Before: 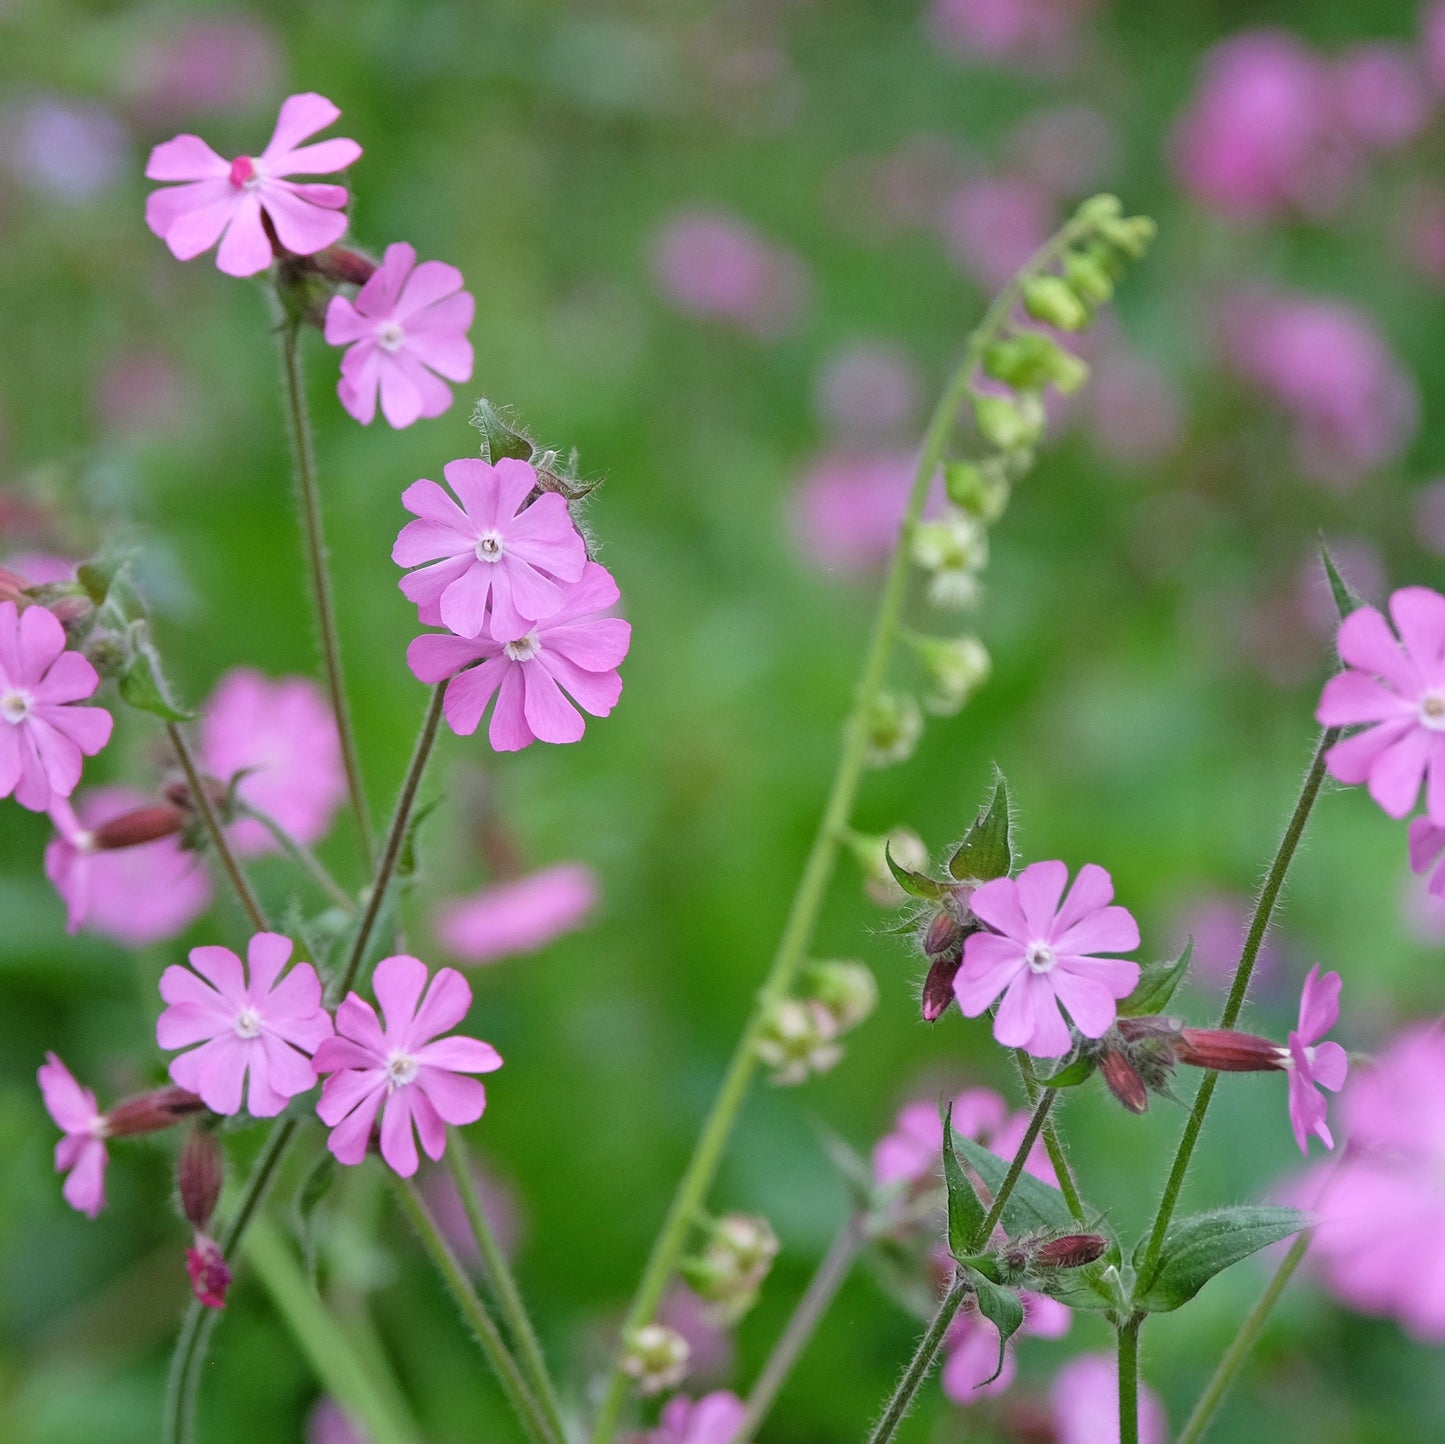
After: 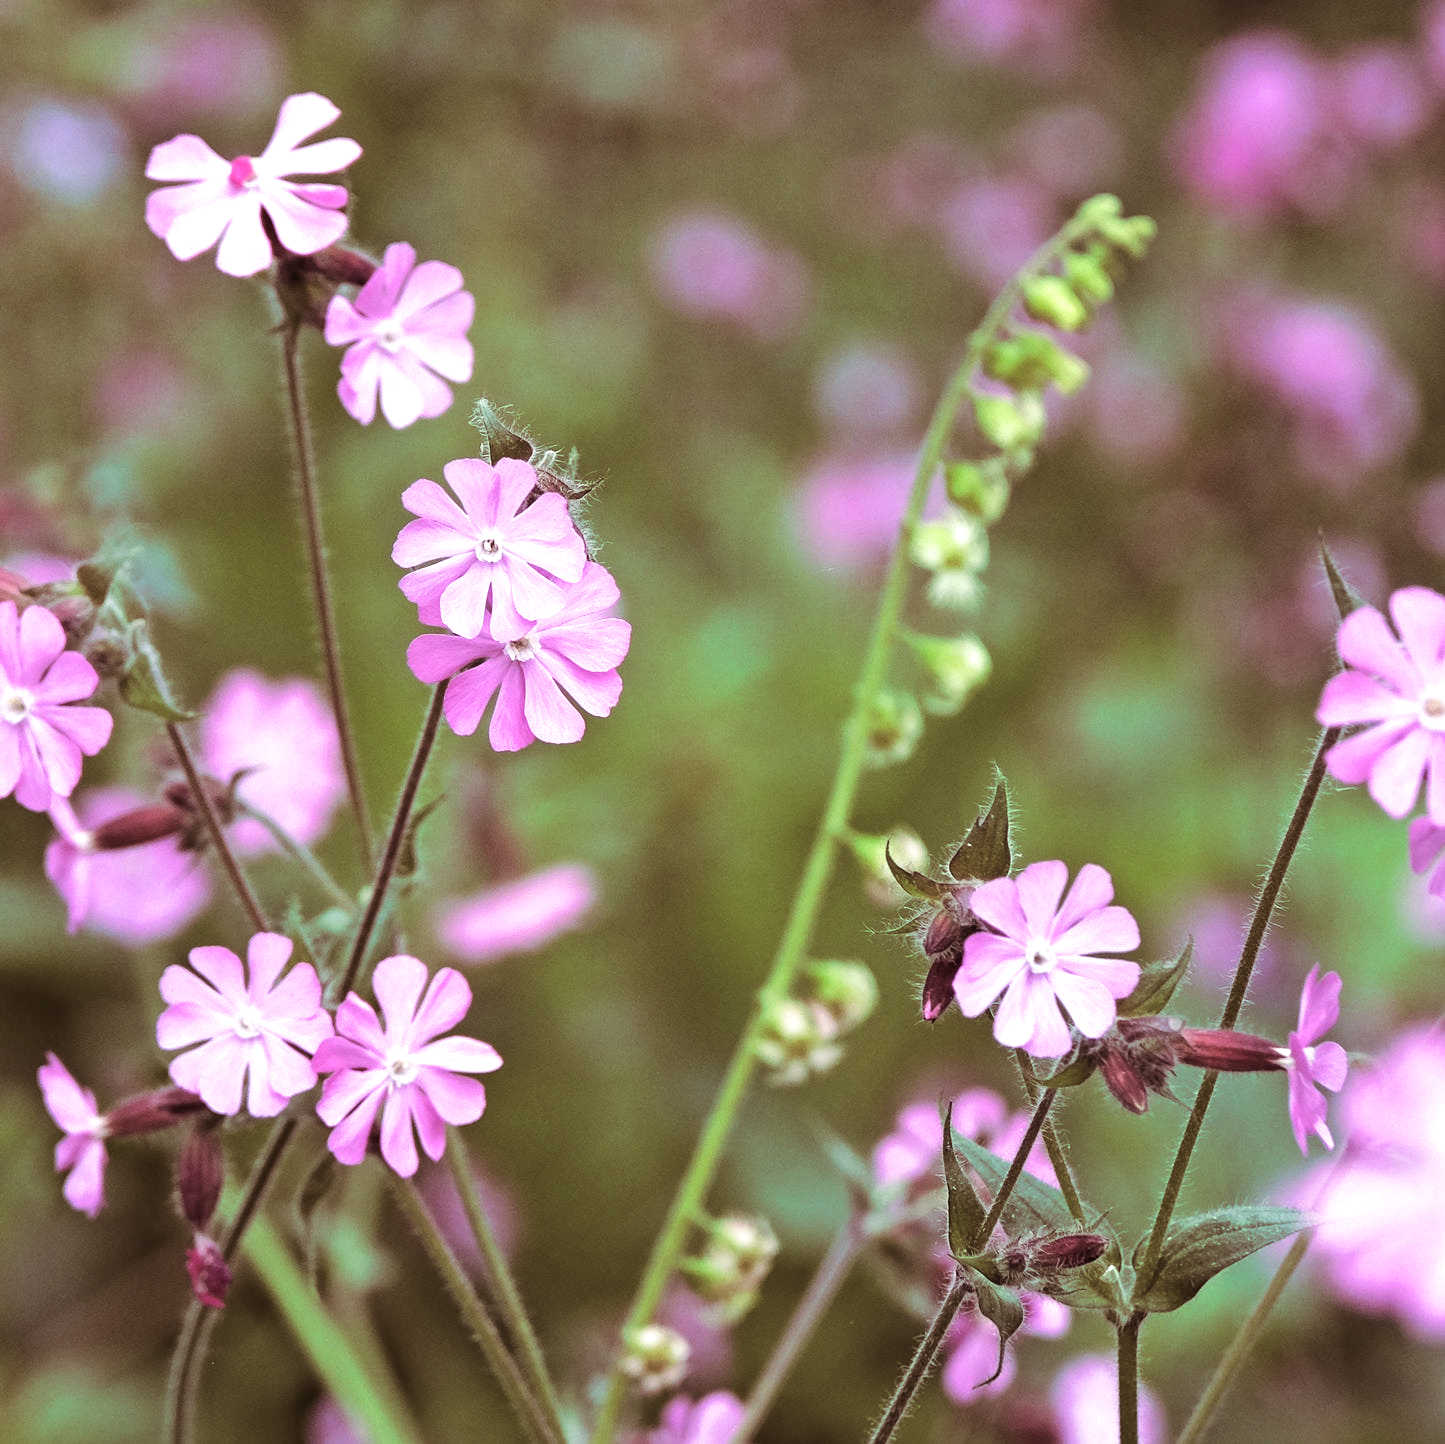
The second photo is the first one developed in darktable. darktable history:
split-toning: shadows › hue 360°
tone equalizer: -8 EV -0.75 EV, -7 EV -0.7 EV, -6 EV -0.6 EV, -5 EV -0.4 EV, -3 EV 0.4 EV, -2 EV 0.6 EV, -1 EV 0.7 EV, +0 EV 0.75 EV, edges refinement/feathering 500, mask exposure compensation -1.57 EV, preserve details no
